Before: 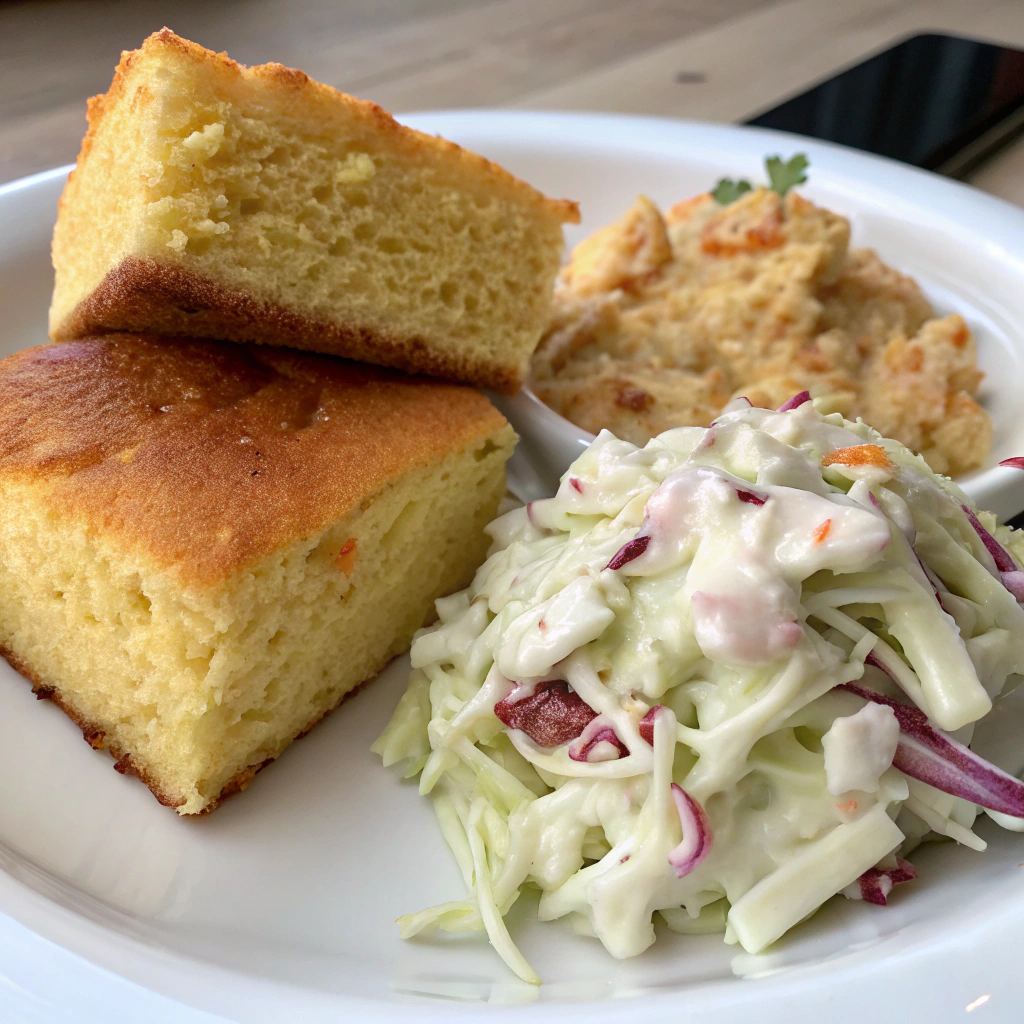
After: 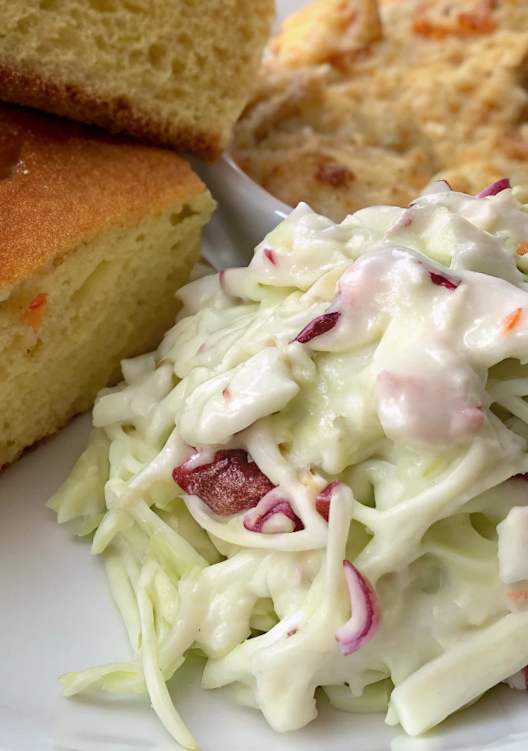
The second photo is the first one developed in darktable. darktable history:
crop: left 31.379%, top 24.658%, right 20.326%, bottom 6.628%
rotate and perspective: rotation 4.1°, automatic cropping off
